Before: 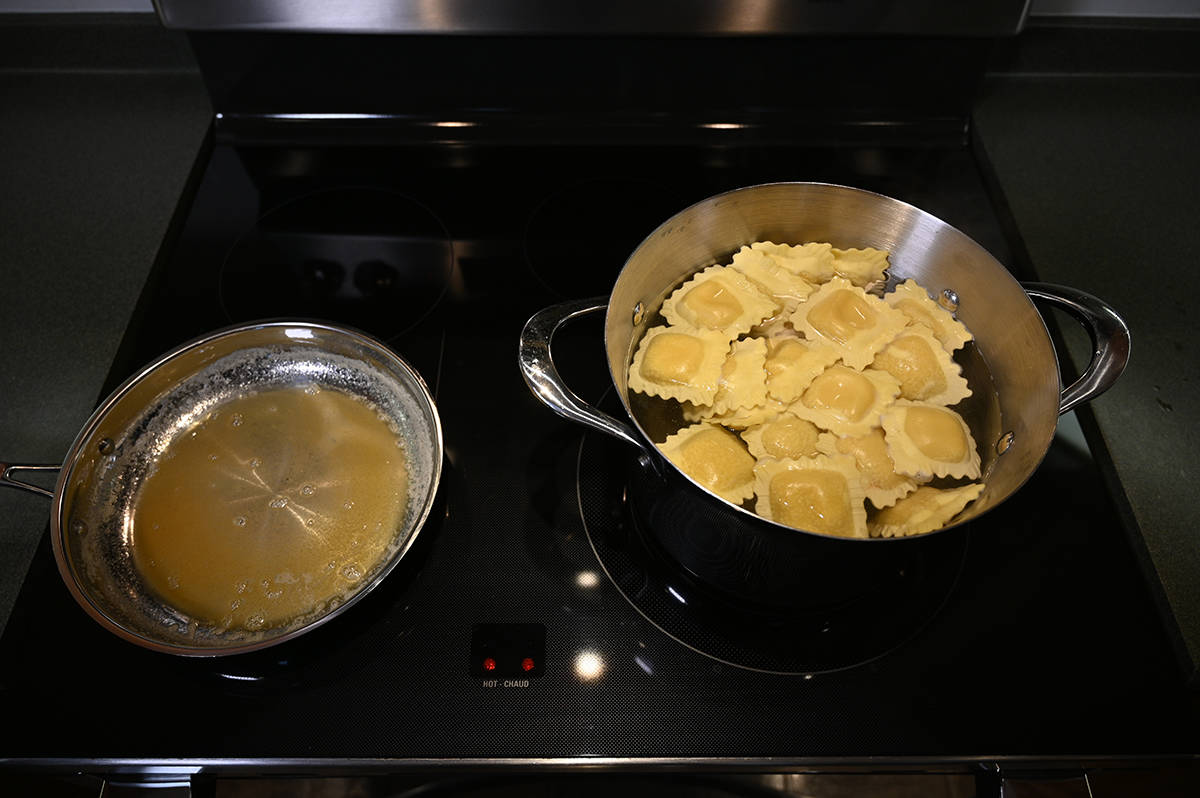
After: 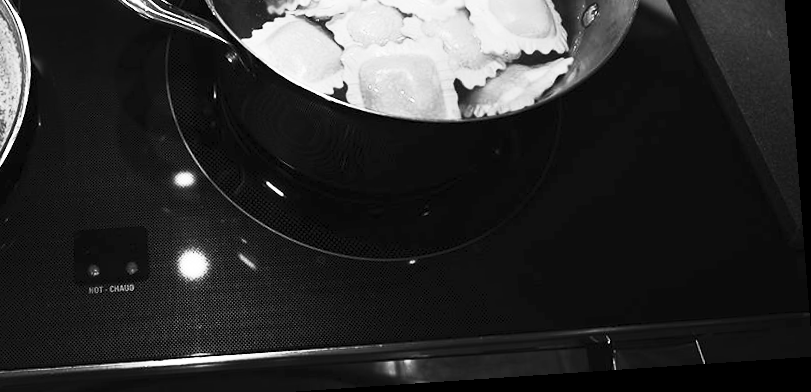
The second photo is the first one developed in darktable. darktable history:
contrast brightness saturation: contrast 0.53, brightness 0.47, saturation -1
rotate and perspective: rotation -4.2°, shear 0.006, automatic cropping off
crop and rotate: left 35.509%, top 50.238%, bottom 4.934%
